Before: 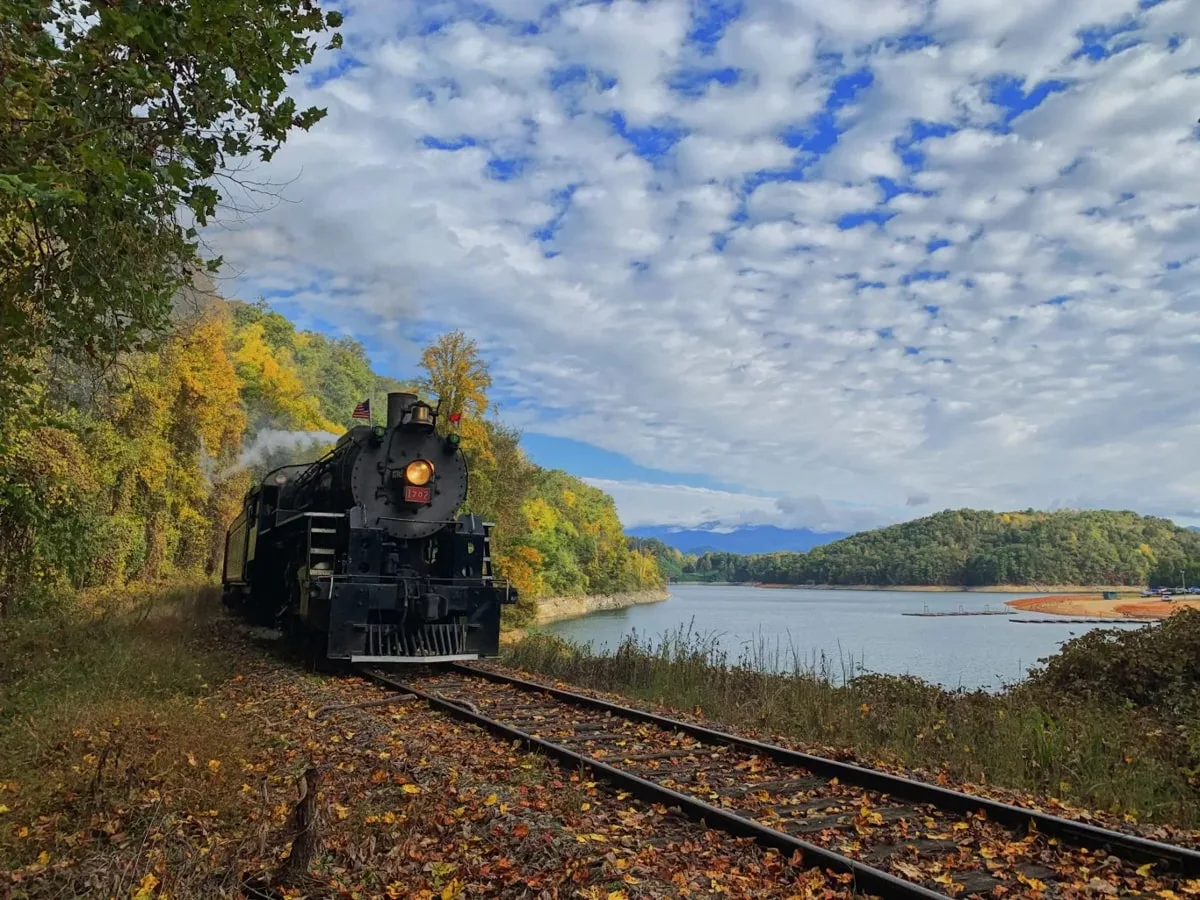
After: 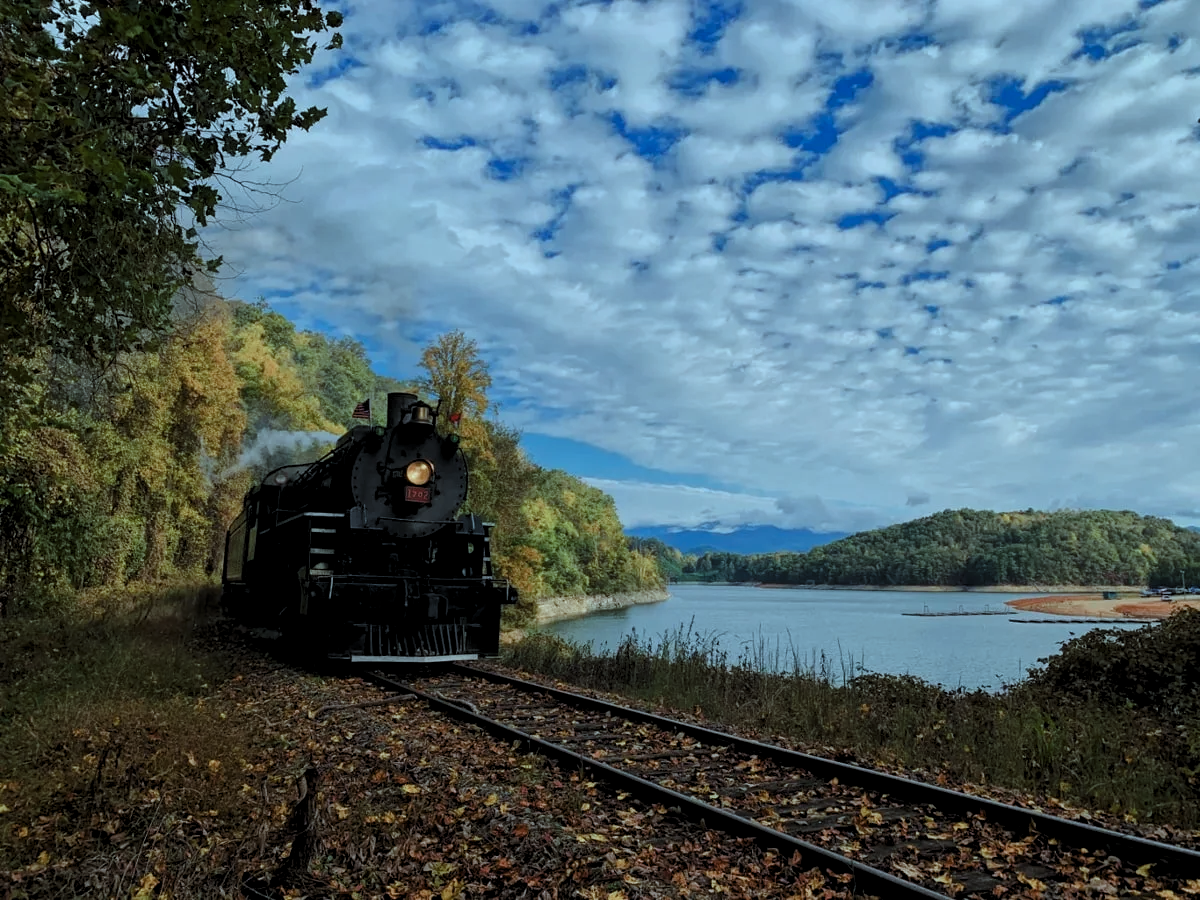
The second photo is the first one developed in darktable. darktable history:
color correction: highlights a* -11.69, highlights b* -15.01
color balance rgb: perceptual saturation grading › global saturation -0.128%, perceptual saturation grading › highlights -31.327%, perceptual saturation grading › mid-tones 5.286%, perceptual saturation grading › shadows 17.988%, global vibrance 20%
levels: levels [0.116, 0.574, 1]
